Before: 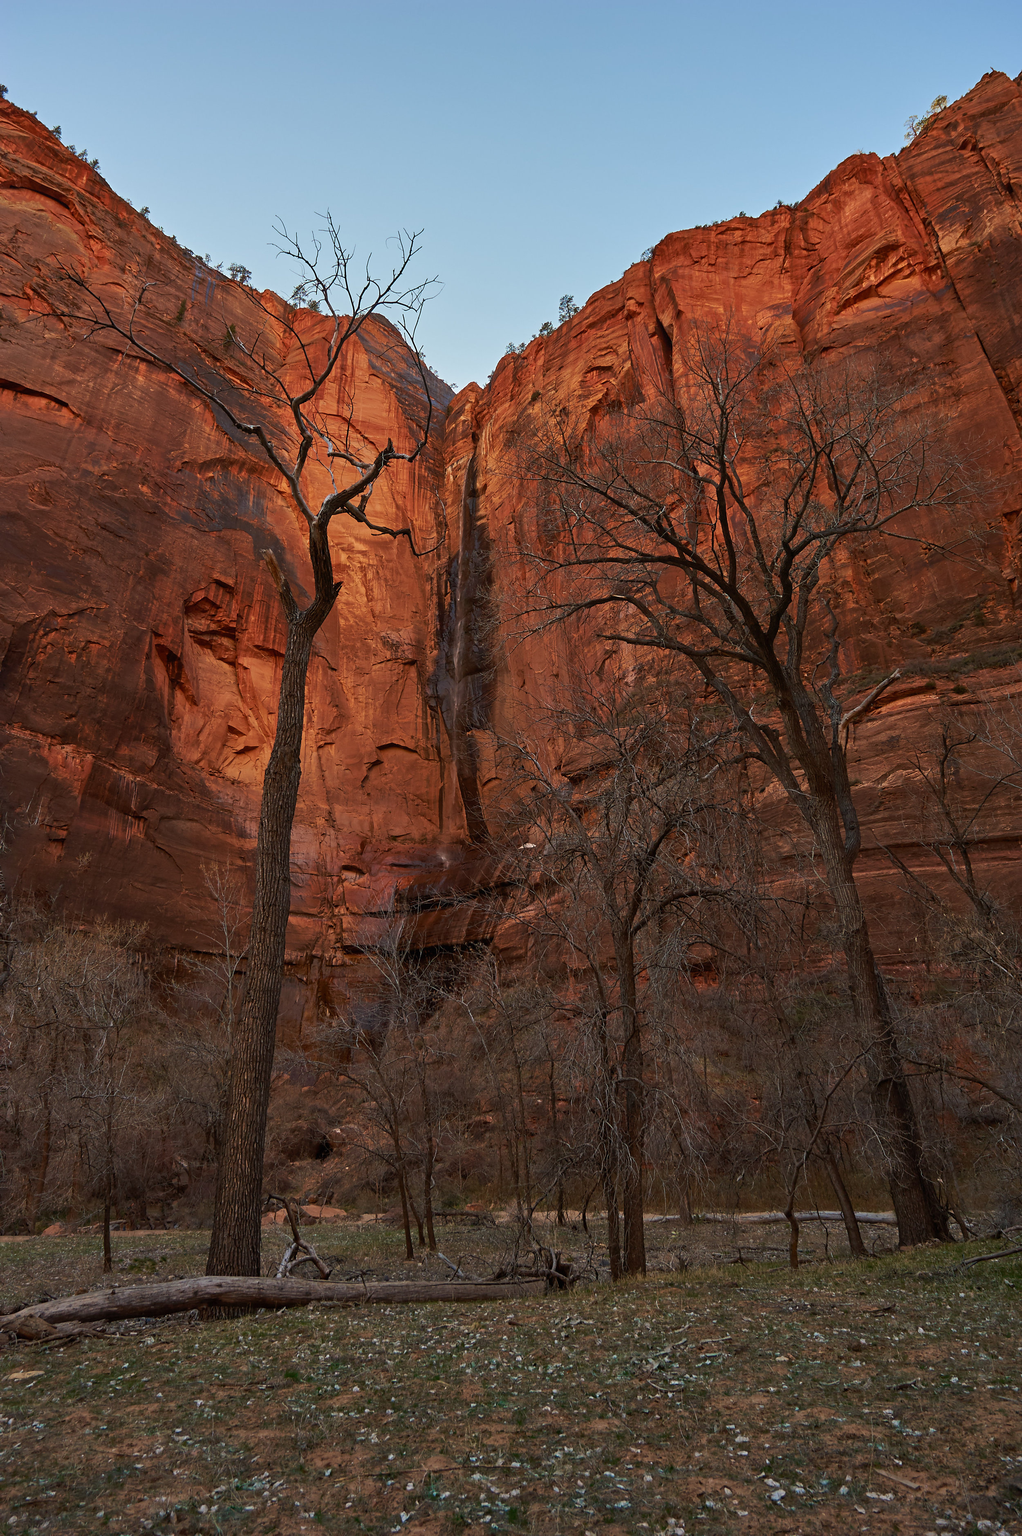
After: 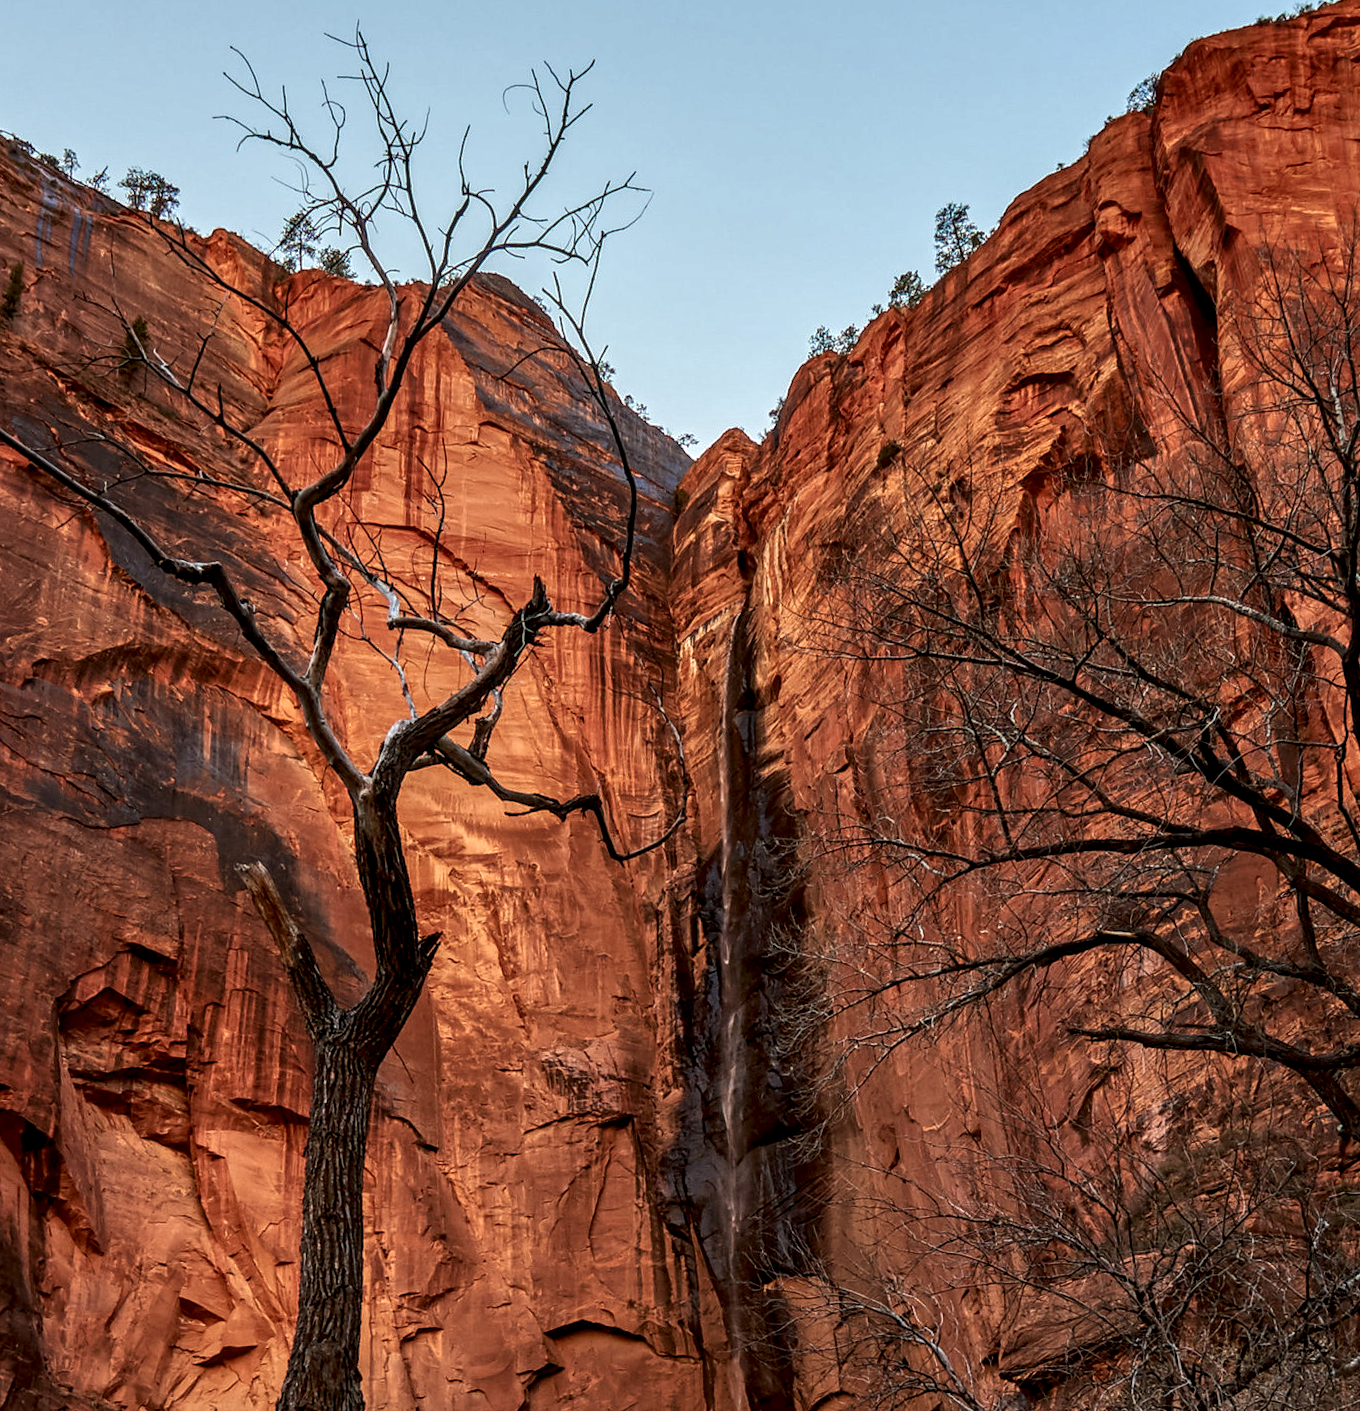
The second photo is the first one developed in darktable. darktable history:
rotate and perspective: rotation -3°, crop left 0.031, crop right 0.968, crop top 0.07, crop bottom 0.93
crop: left 15.306%, top 9.065%, right 30.789%, bottom 48.638%
exposure: compensate highlight preservation false
local contrast: highlights 0%, shadows 0%, detail 182%
